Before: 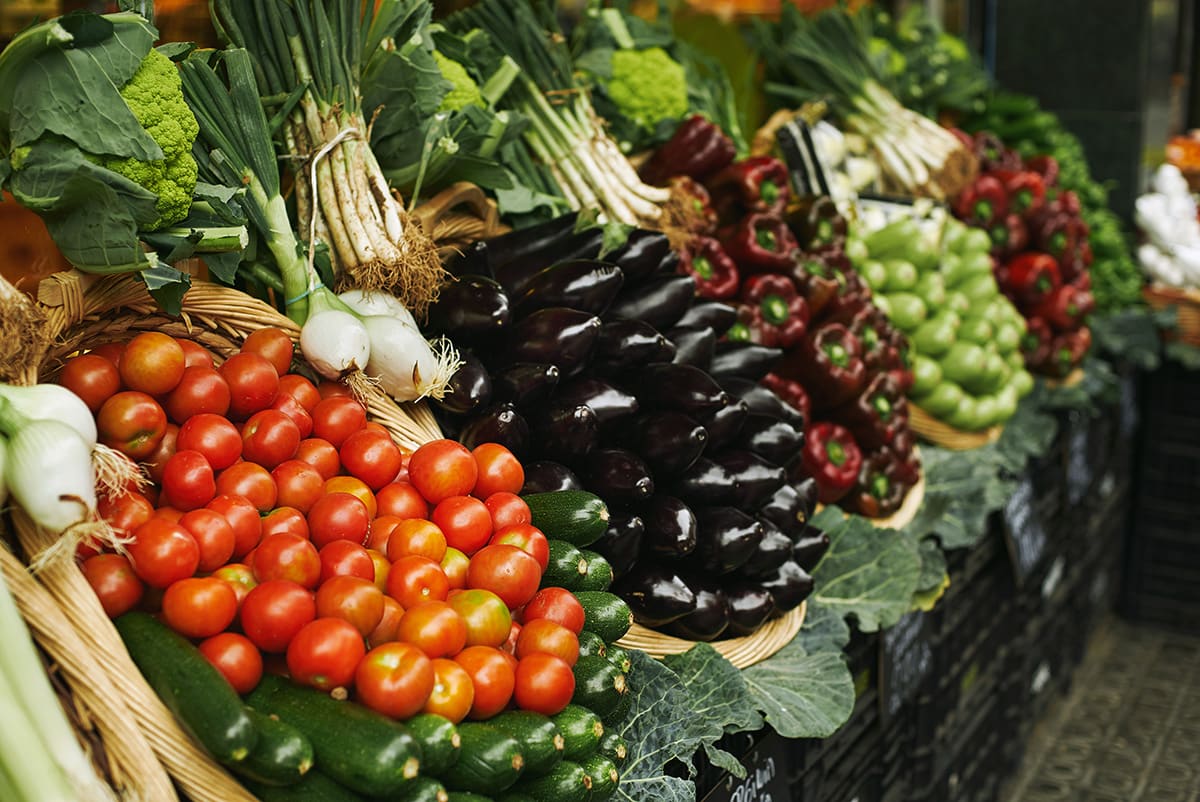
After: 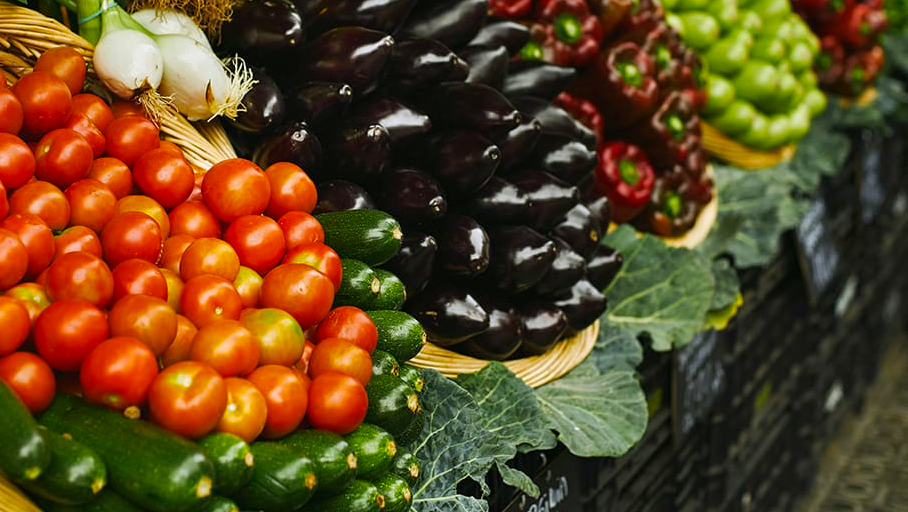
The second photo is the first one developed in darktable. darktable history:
color balance rgb: perceptual saturation grading › global saturation 25%, global vibrance 20%
crop and rotate: left 17.299%, top 35.115%, right 7.015%, bottom 1.024%
